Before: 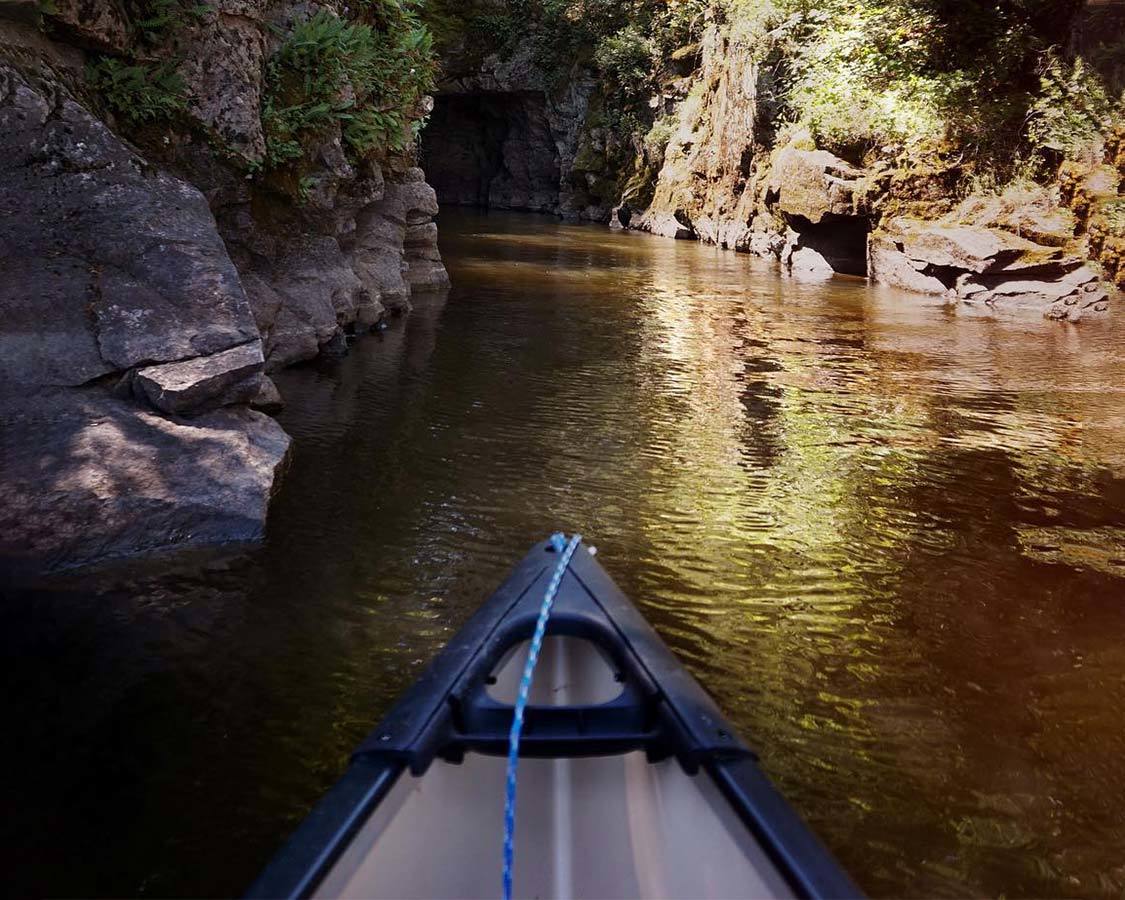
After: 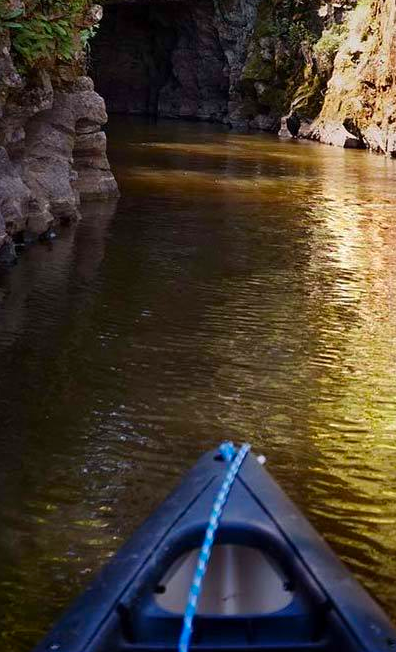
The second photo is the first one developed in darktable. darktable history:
color correction: saturation 1.34
crop and rotate: left 29.476%, top 10.214%, right 35.32%, bottom 17.333%
